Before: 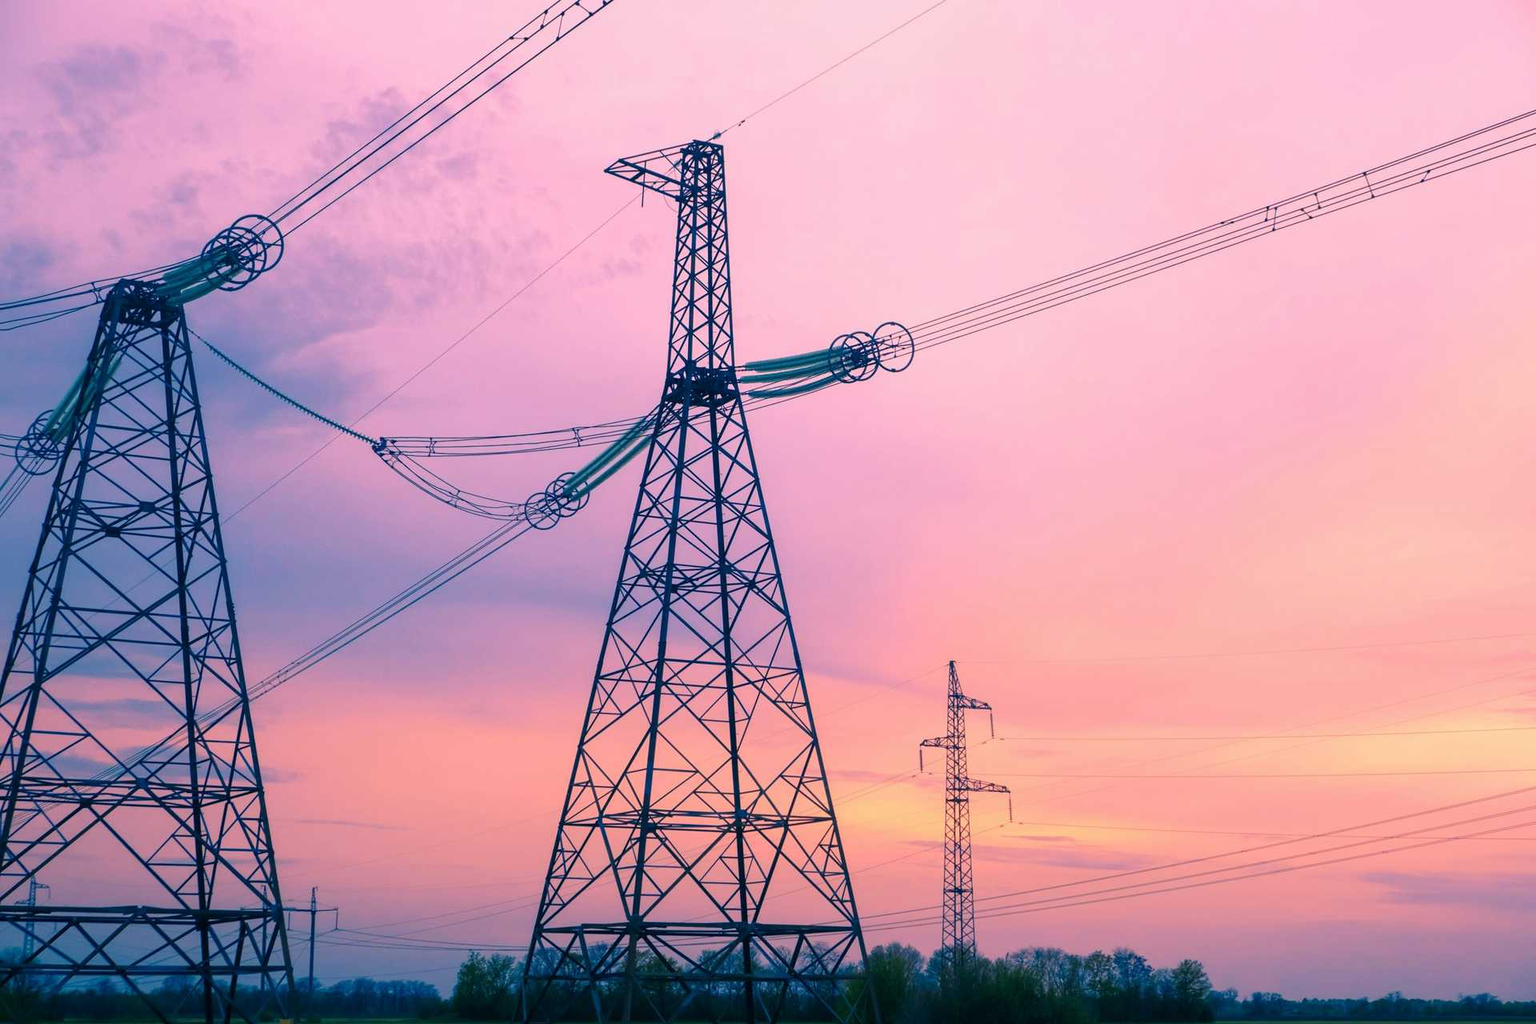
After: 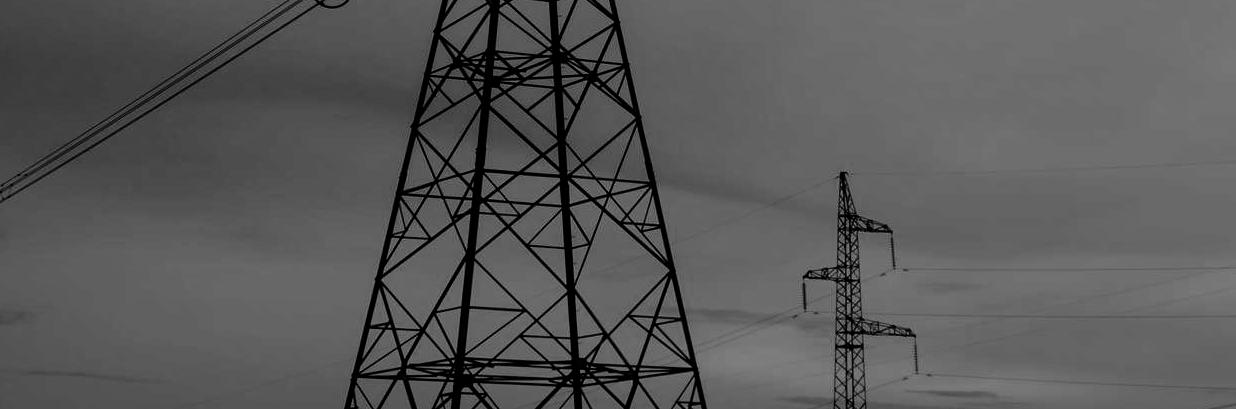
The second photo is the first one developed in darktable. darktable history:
crop: left 18.091%, top 51.13%, right 17.525%, bottom 16.85%
filmic rgb: black relative exposure -5 EV, hardness 2.88, contrast 1.3, highlights saturation mix -10%
contrast brightness saturation: contrast 0.02, brightness -1, saturation -1
monochrome: a -11.7, b 1.62, size 0.5, highlights 0.38
shadows and highlights: on, module defaults
